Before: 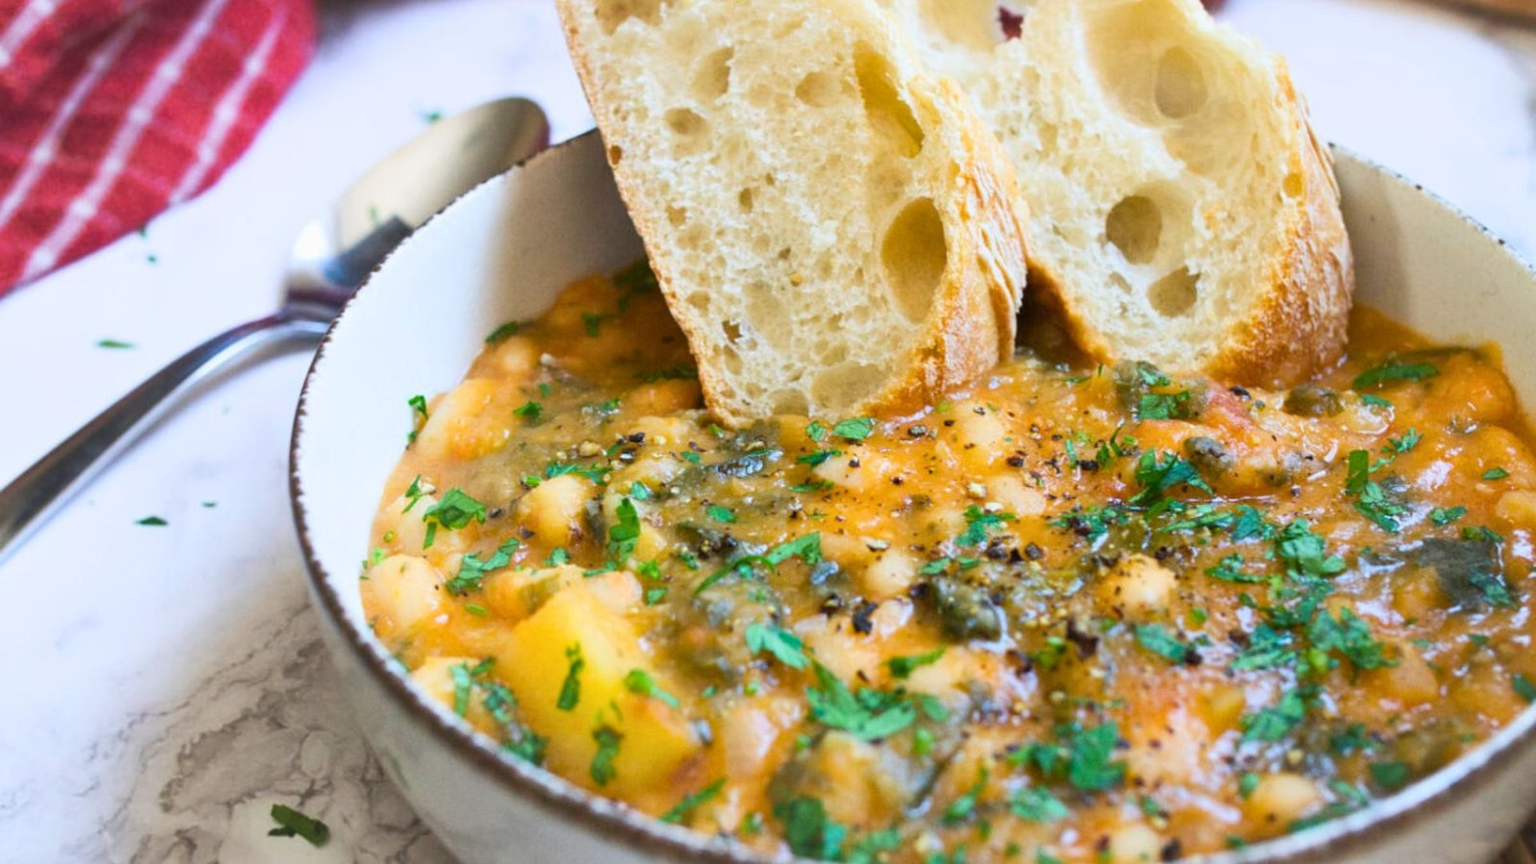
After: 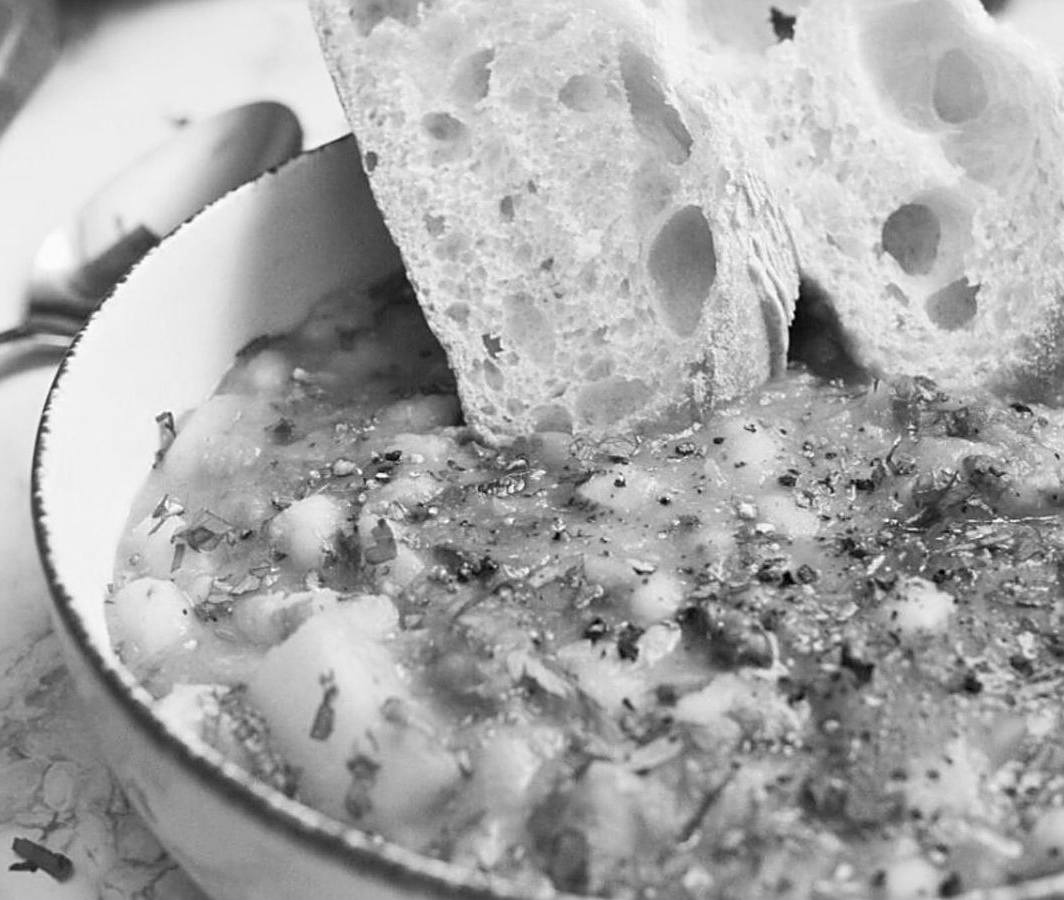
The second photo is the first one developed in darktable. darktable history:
sharpen: on, module defaults
crop: left 16.899%, right 16.556%
color correction: highlights a* -10.04, highlights b* -10.37
monochrome: on, module defaults
